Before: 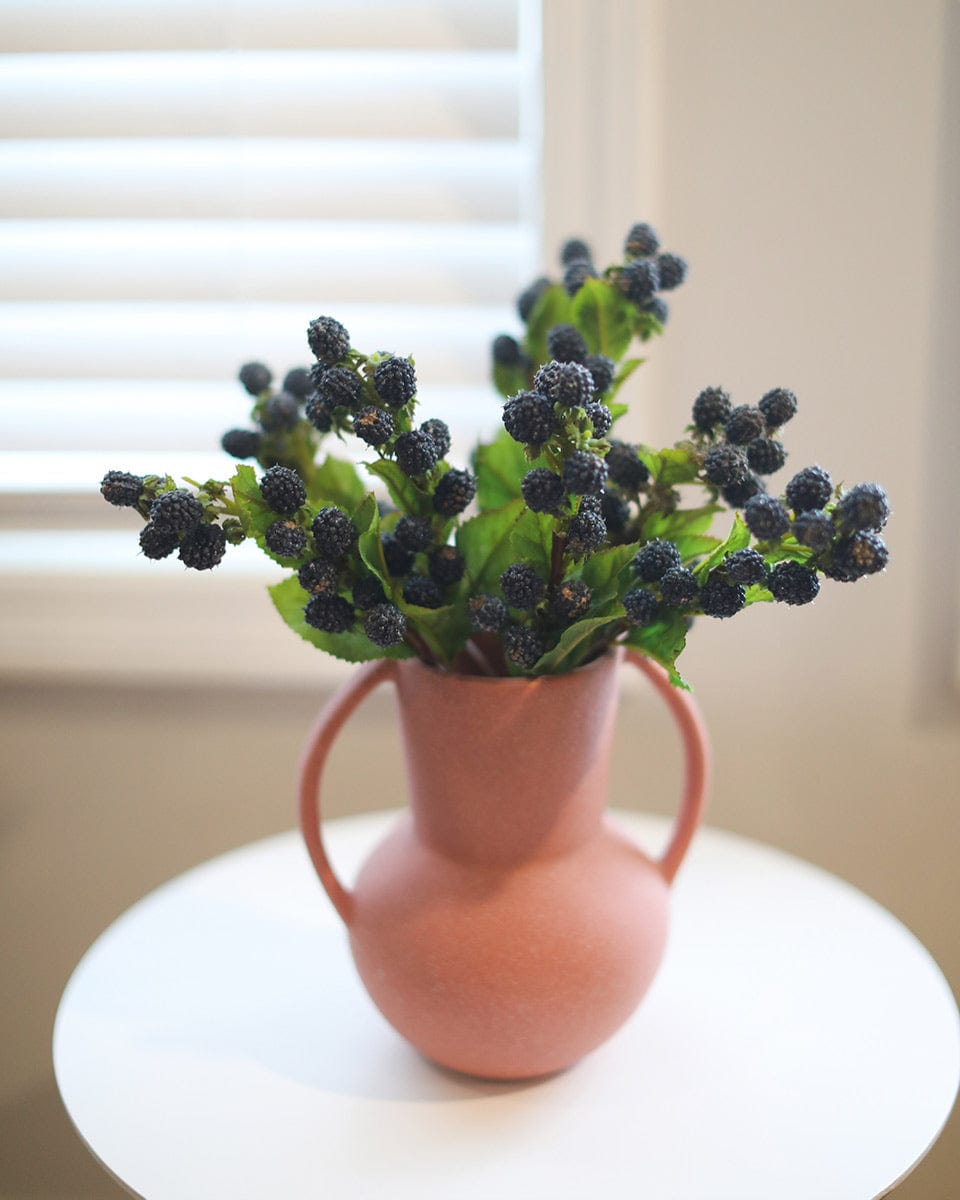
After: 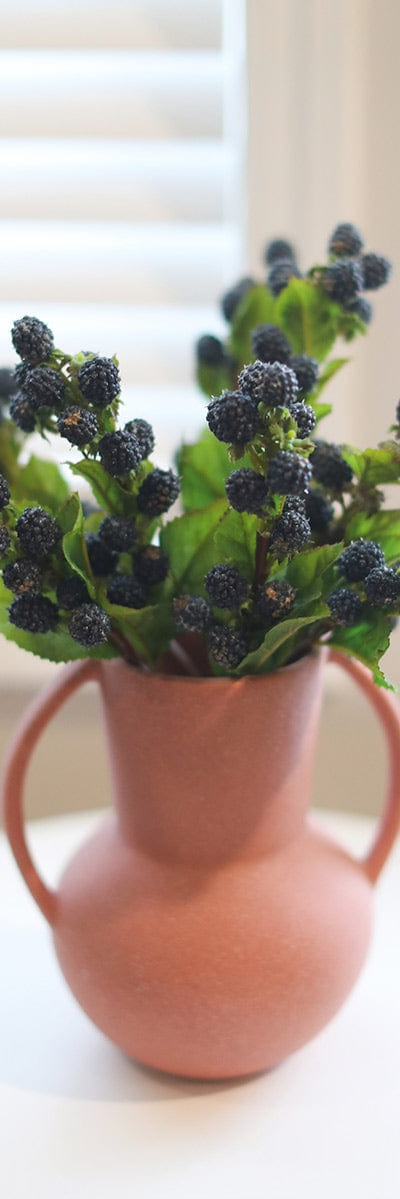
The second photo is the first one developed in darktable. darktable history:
crop: left 30.846%, right 27.403%
